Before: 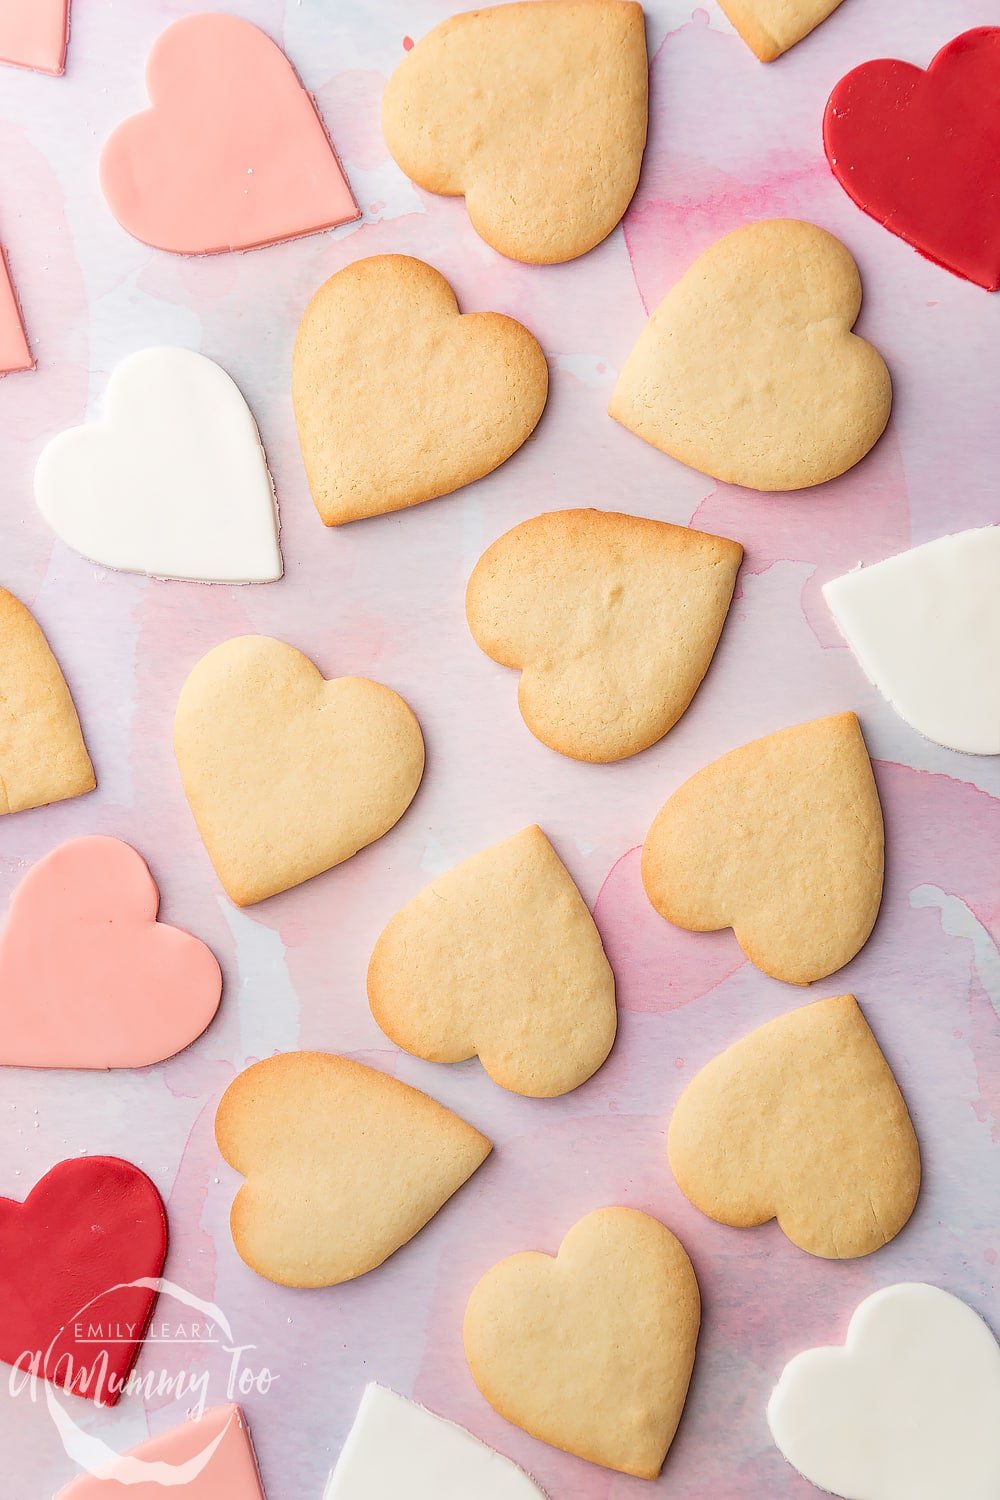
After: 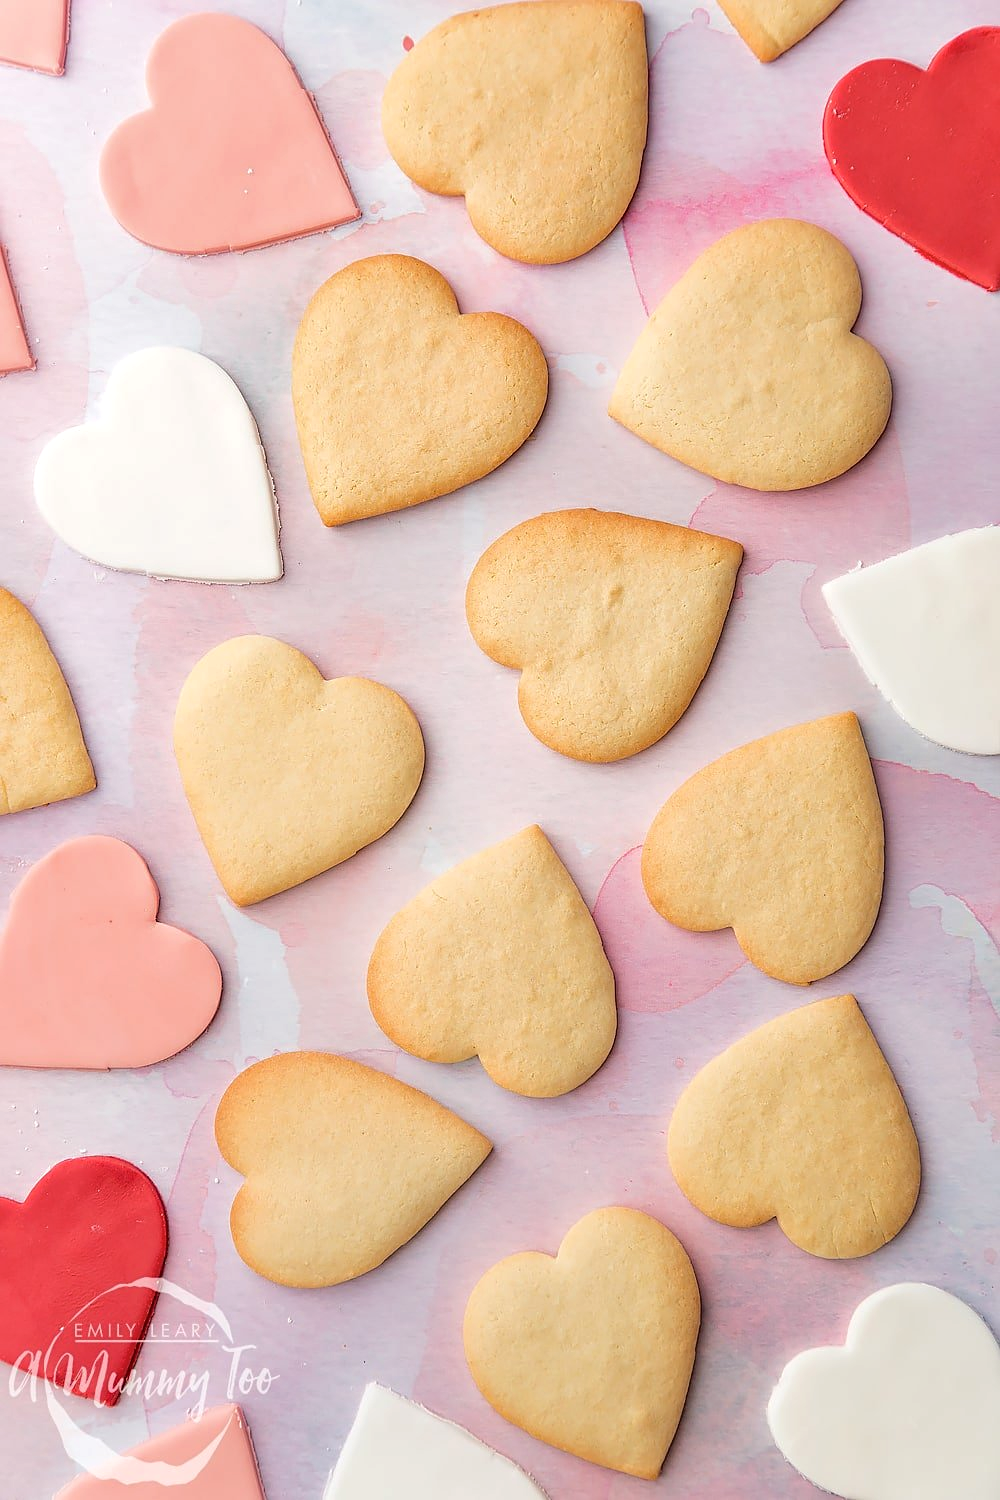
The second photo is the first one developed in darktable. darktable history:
sharpen: amount 0.205
tone curve: curves: ch0 [(0, 0) (0.003, 0.021) (0.011, 0.021) (0.025, 0.021) (0.044, 0.033) (0.069, 0.053) (0.1, 0.08) (0.136, 0.114) (0.177, 0.171) (0.224, 0.246) (0.277, 0.332) (0.335, 0.424) (0.399, 0.496) (0.468, 0.561) (0.543, 0.627) (0.623, 0.685) (0.709, 0.741) (0.801, 0.813) (0.898, 0.902) (1, 1)], color space Lab, independent channels, preserve colors none
exposure: black level correction -0.001, exposure 0.08 EV, compensate highlight preservation false
shadows and highlights: shadows 20.82, highlights -36.9, soften with gaussian
